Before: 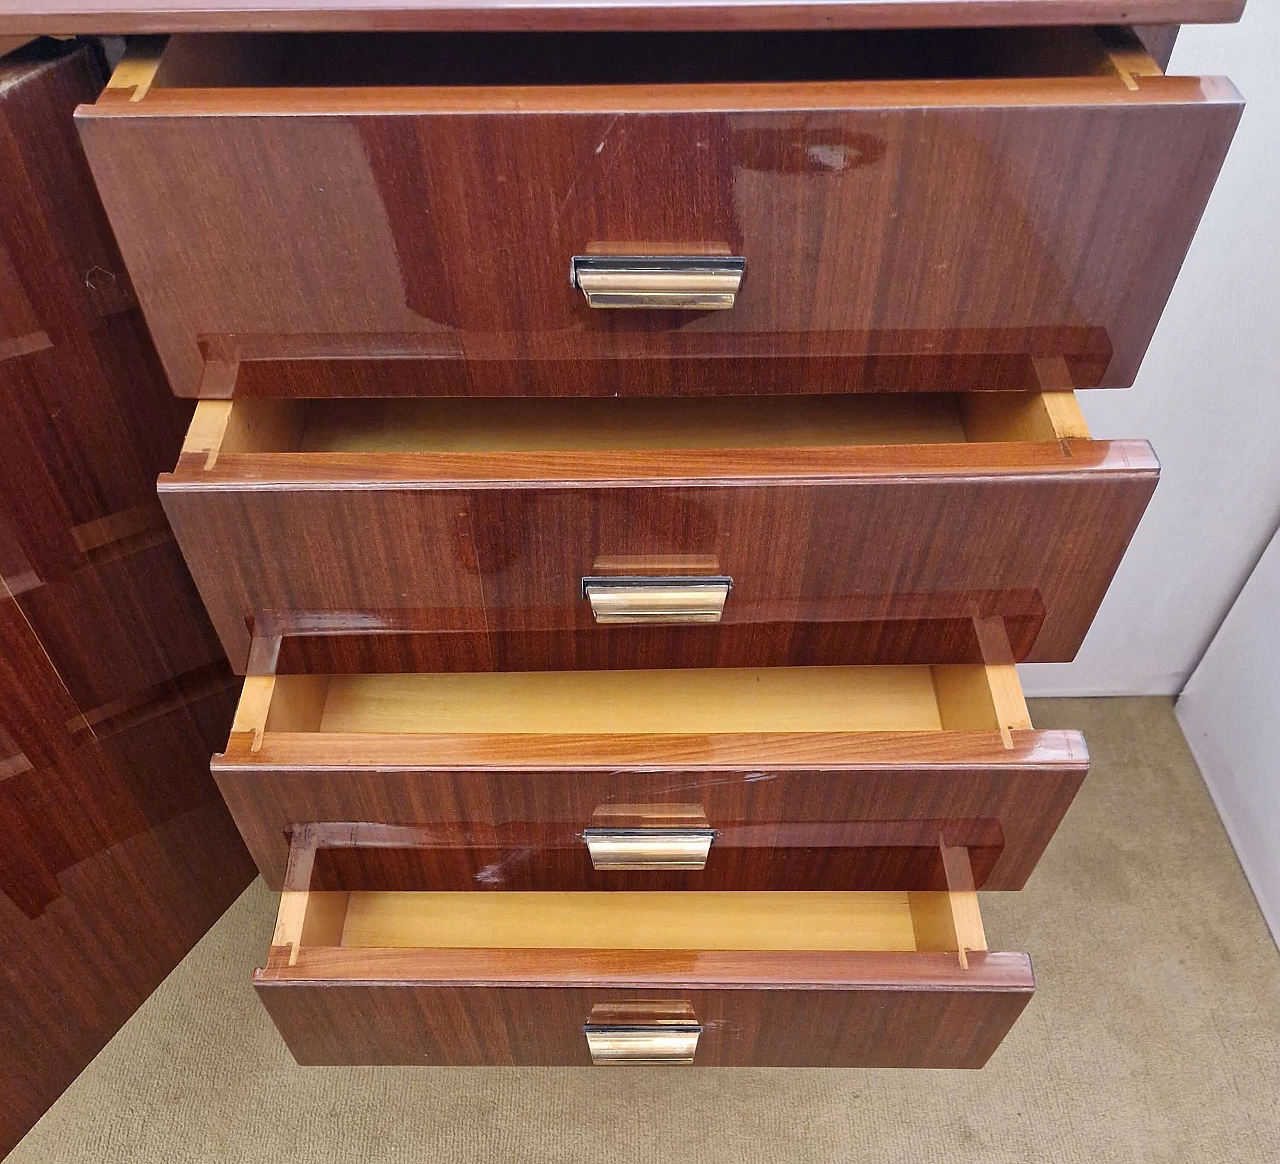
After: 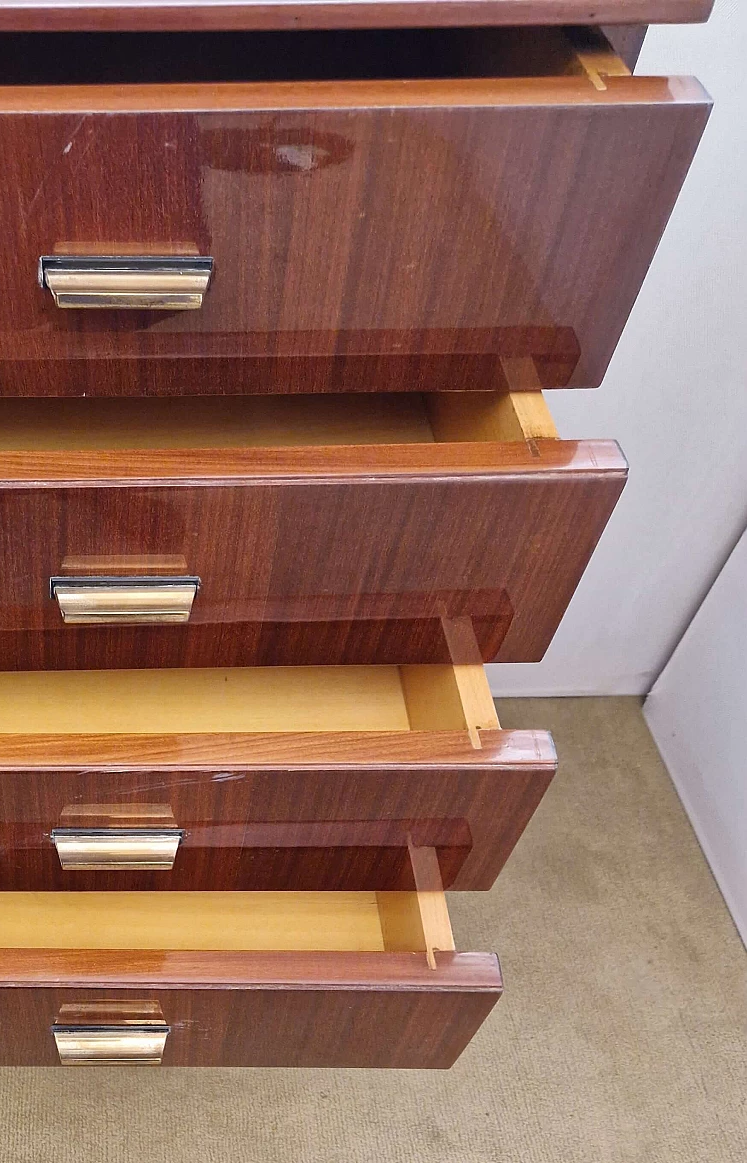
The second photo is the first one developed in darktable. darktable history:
crop: left 41.637%
